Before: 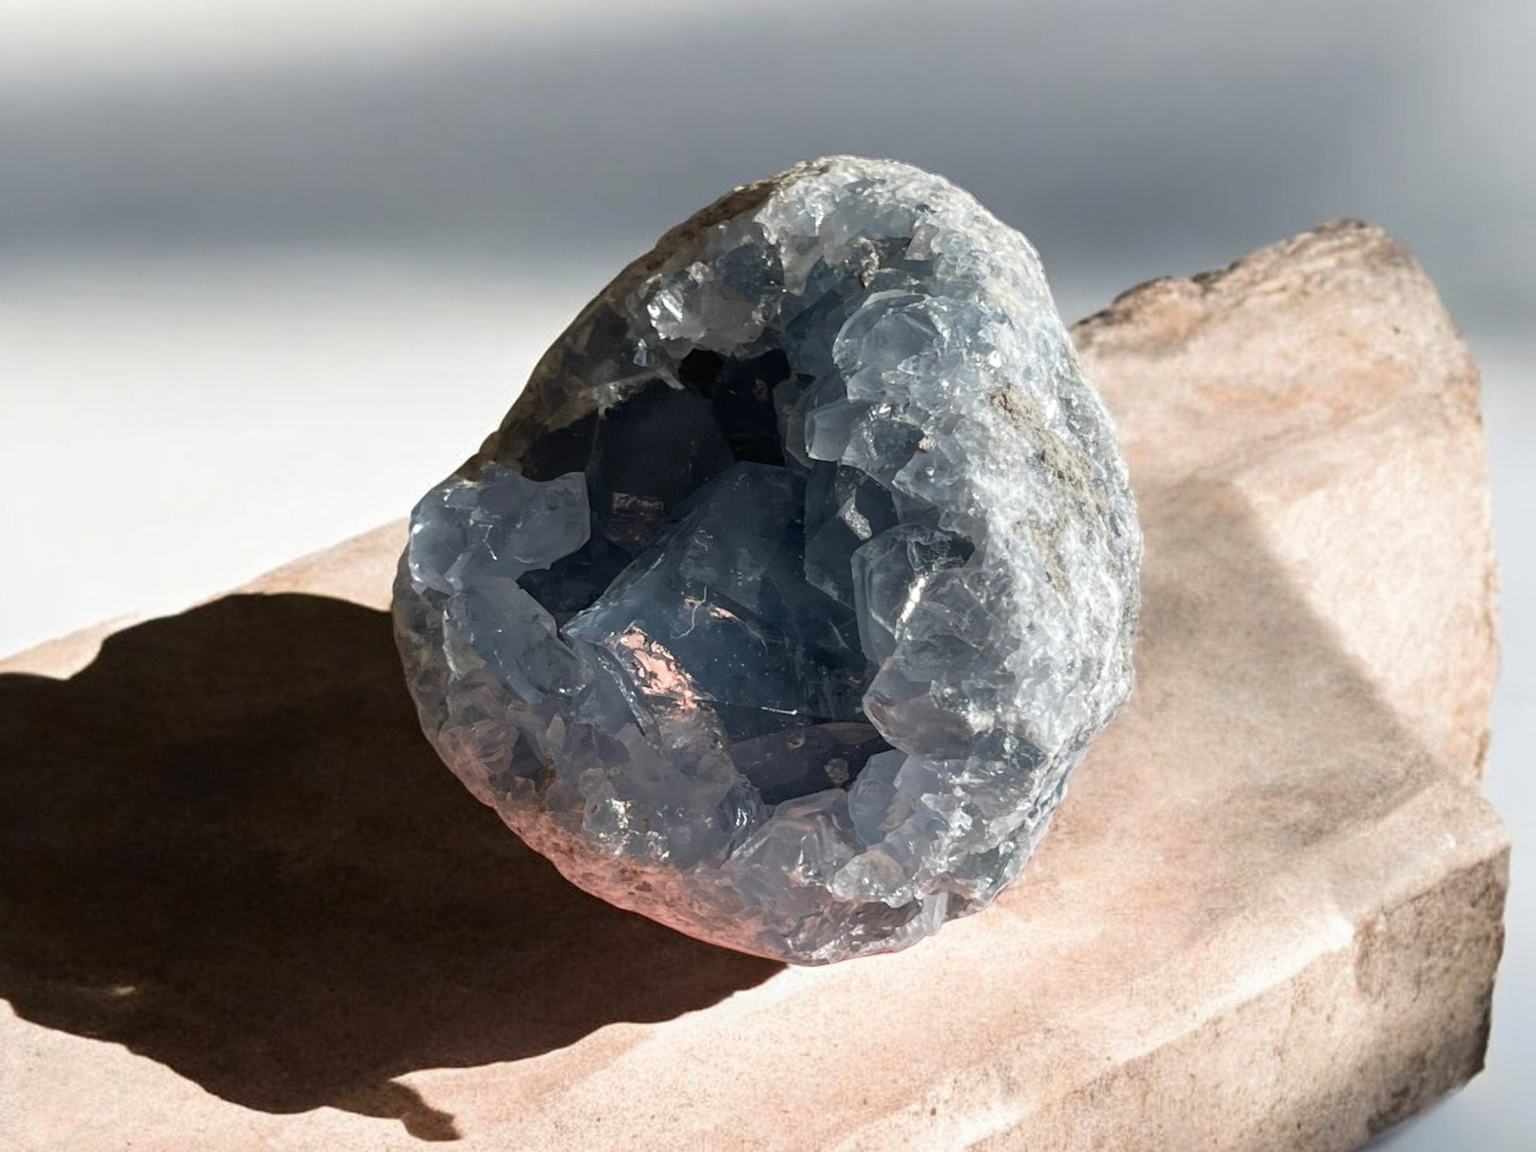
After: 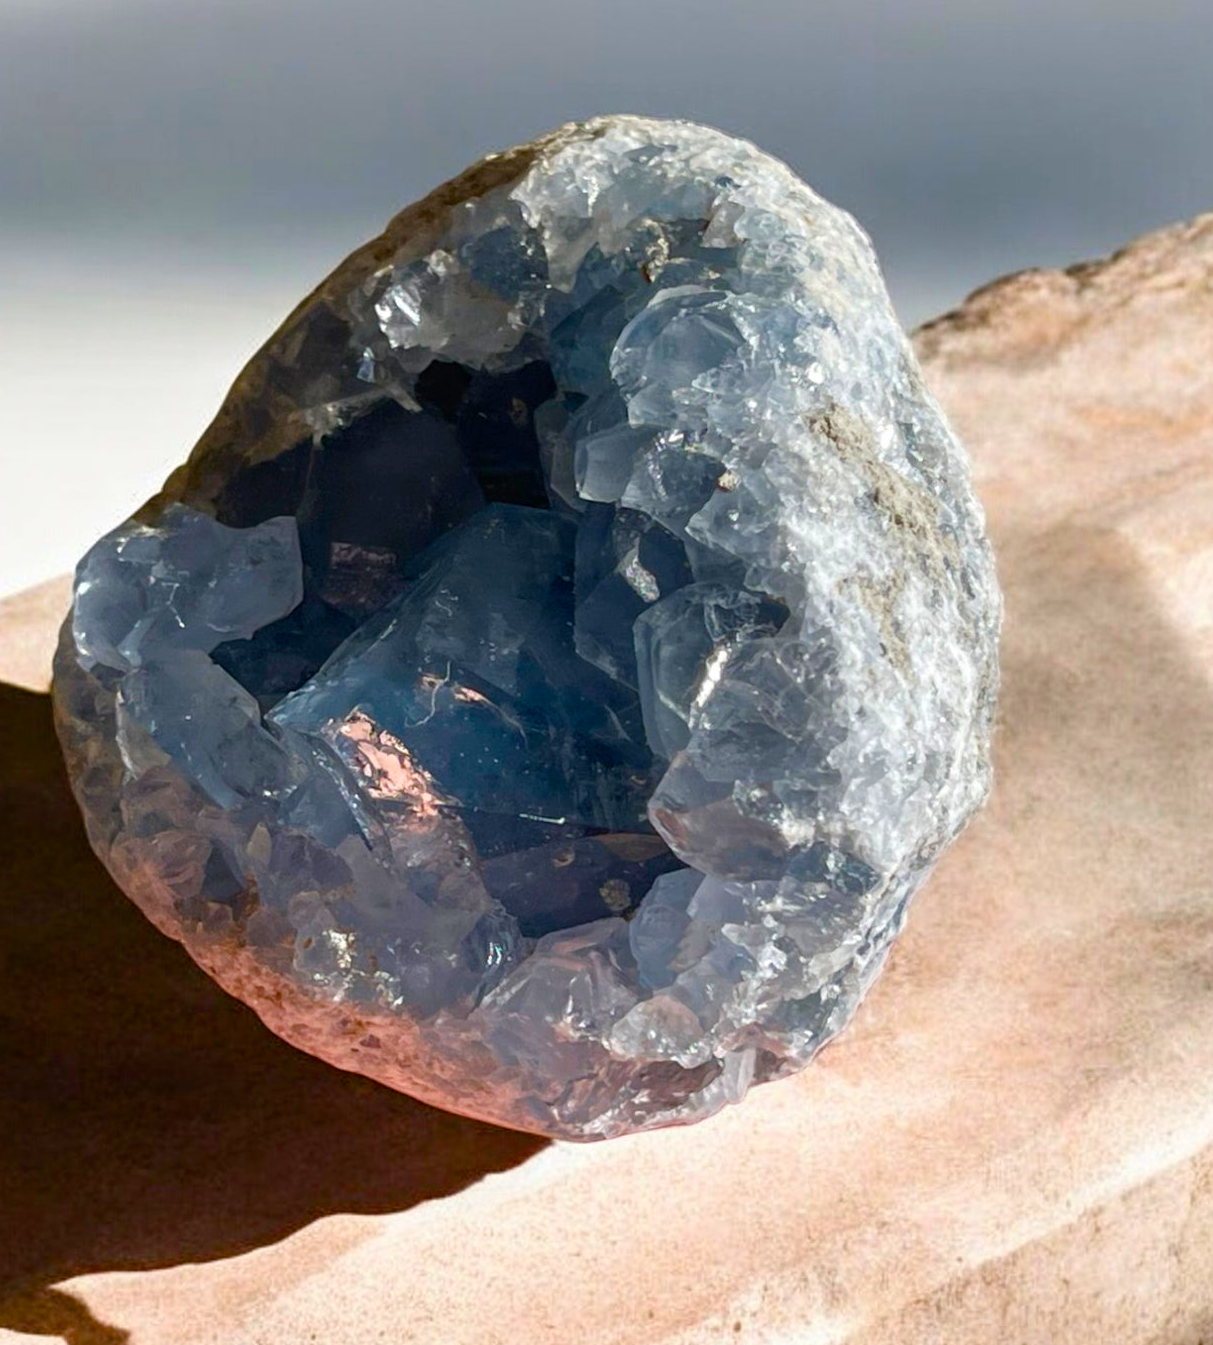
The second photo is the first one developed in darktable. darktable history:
color balance rgb: perceptual saturation grading › global saturation 20%, perceptual saturation grading › highlights -25%, perceptual saturation grading › shadows 50.52%, global vibrance 40.24%
crop and rotate: left 22.918%, top 5.629%, right 14.711%, bottom 2.247%
